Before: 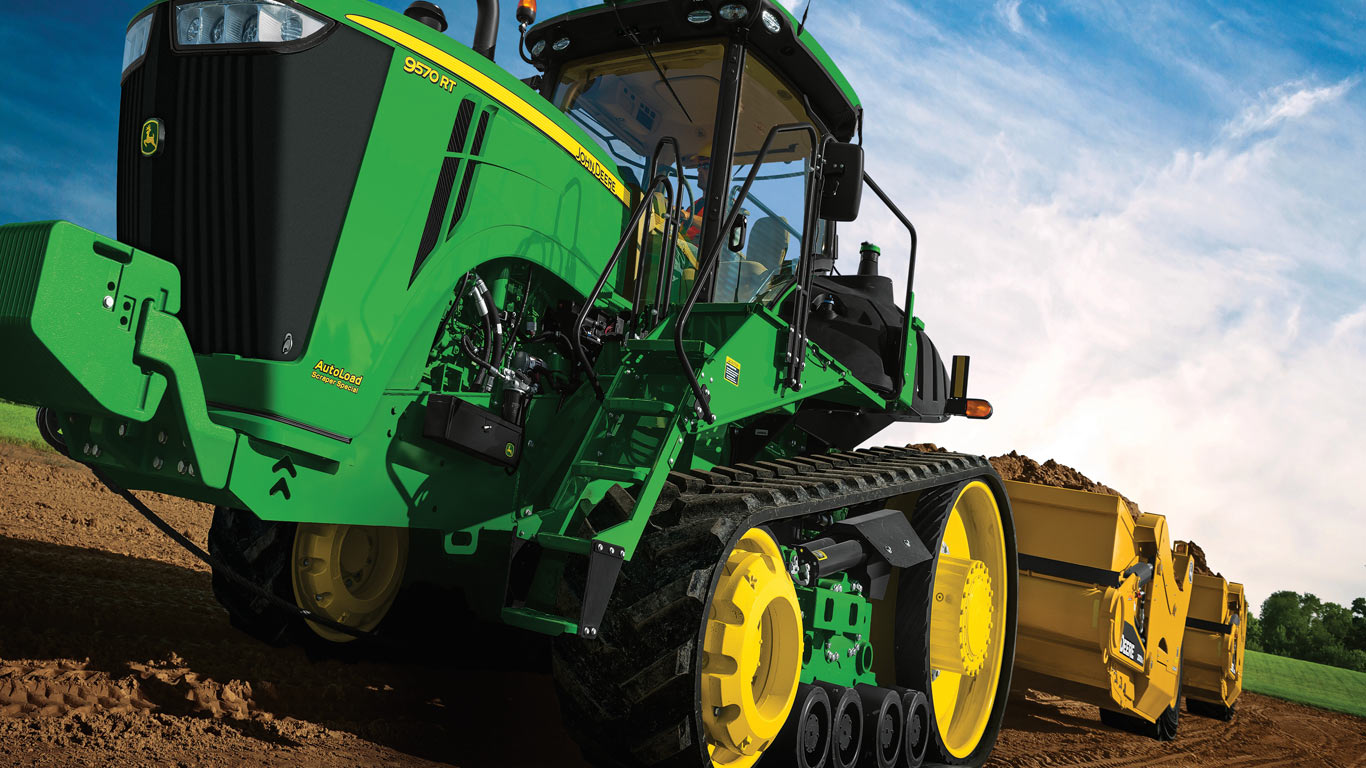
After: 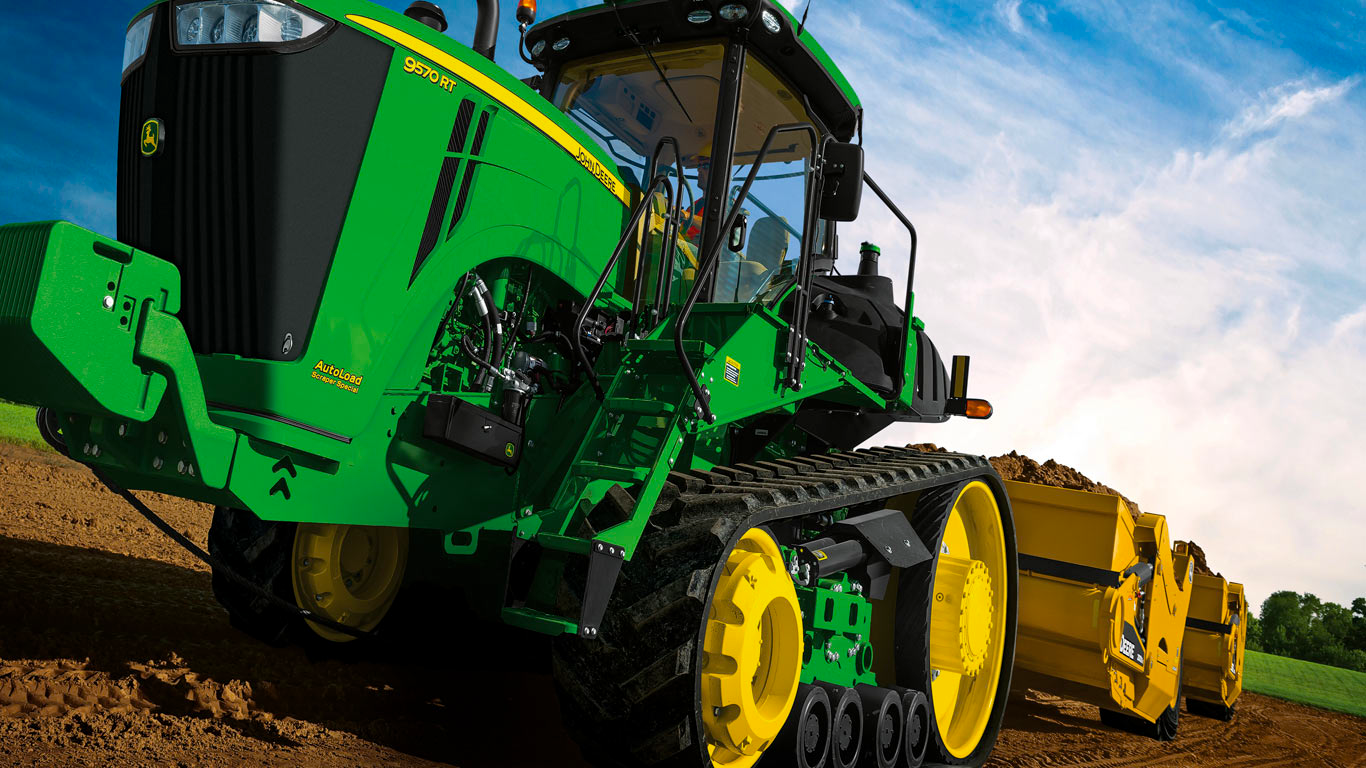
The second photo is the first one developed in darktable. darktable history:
color balance rgb: linear chroma grading › global chroma 10%, perceptual saturation grading › global saturation 5%, perceptual brilliance grading › global brilliance 4%, global vibrance 7%, saturation formula JzAzBz (2021)
exposure: black level correction 0.002, exposure -0.1 EV, compensate highlight preservation false
